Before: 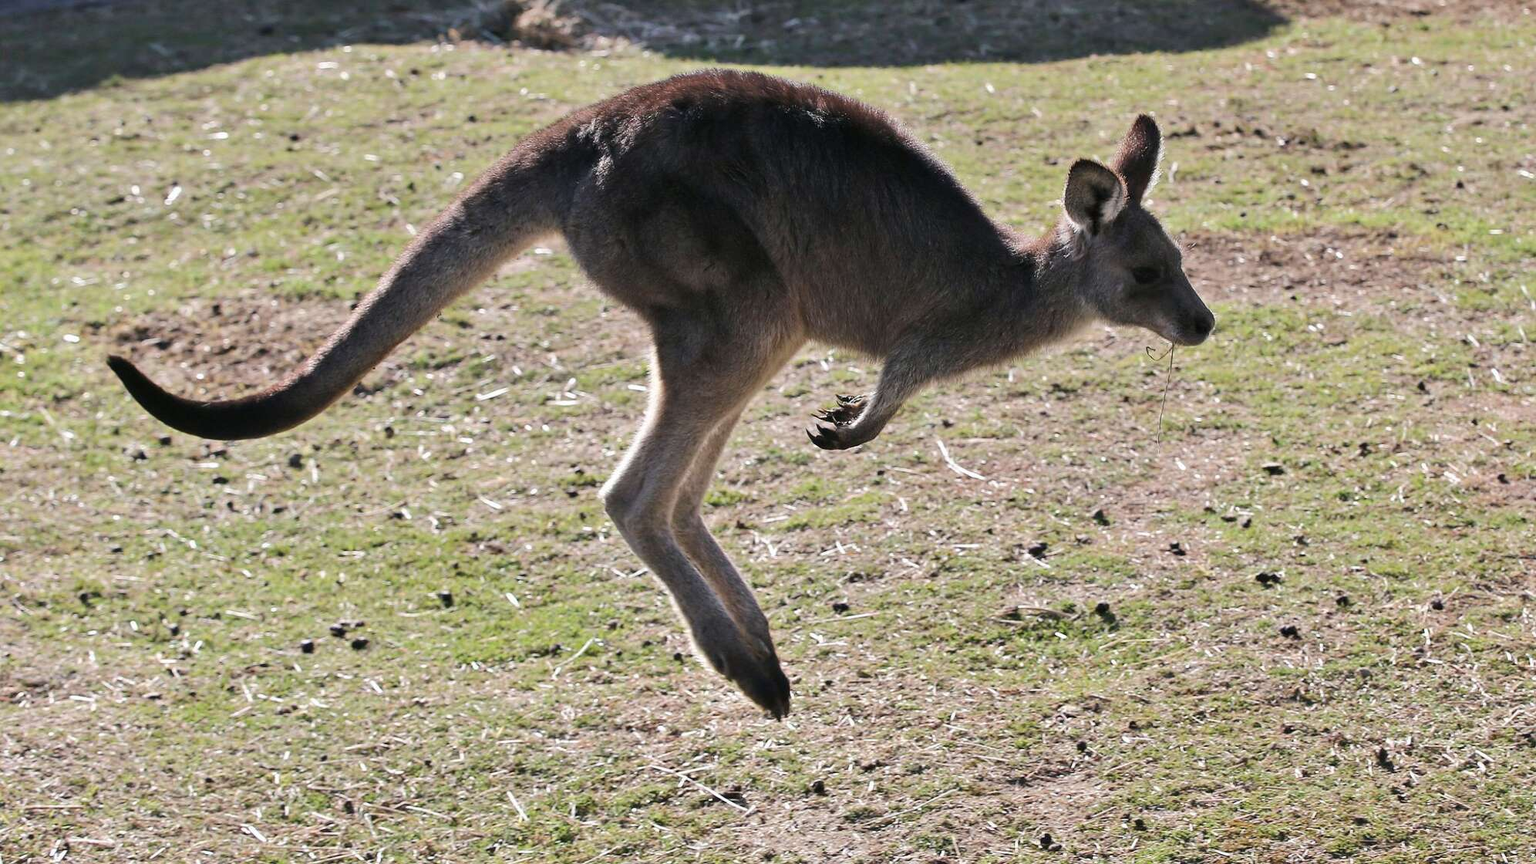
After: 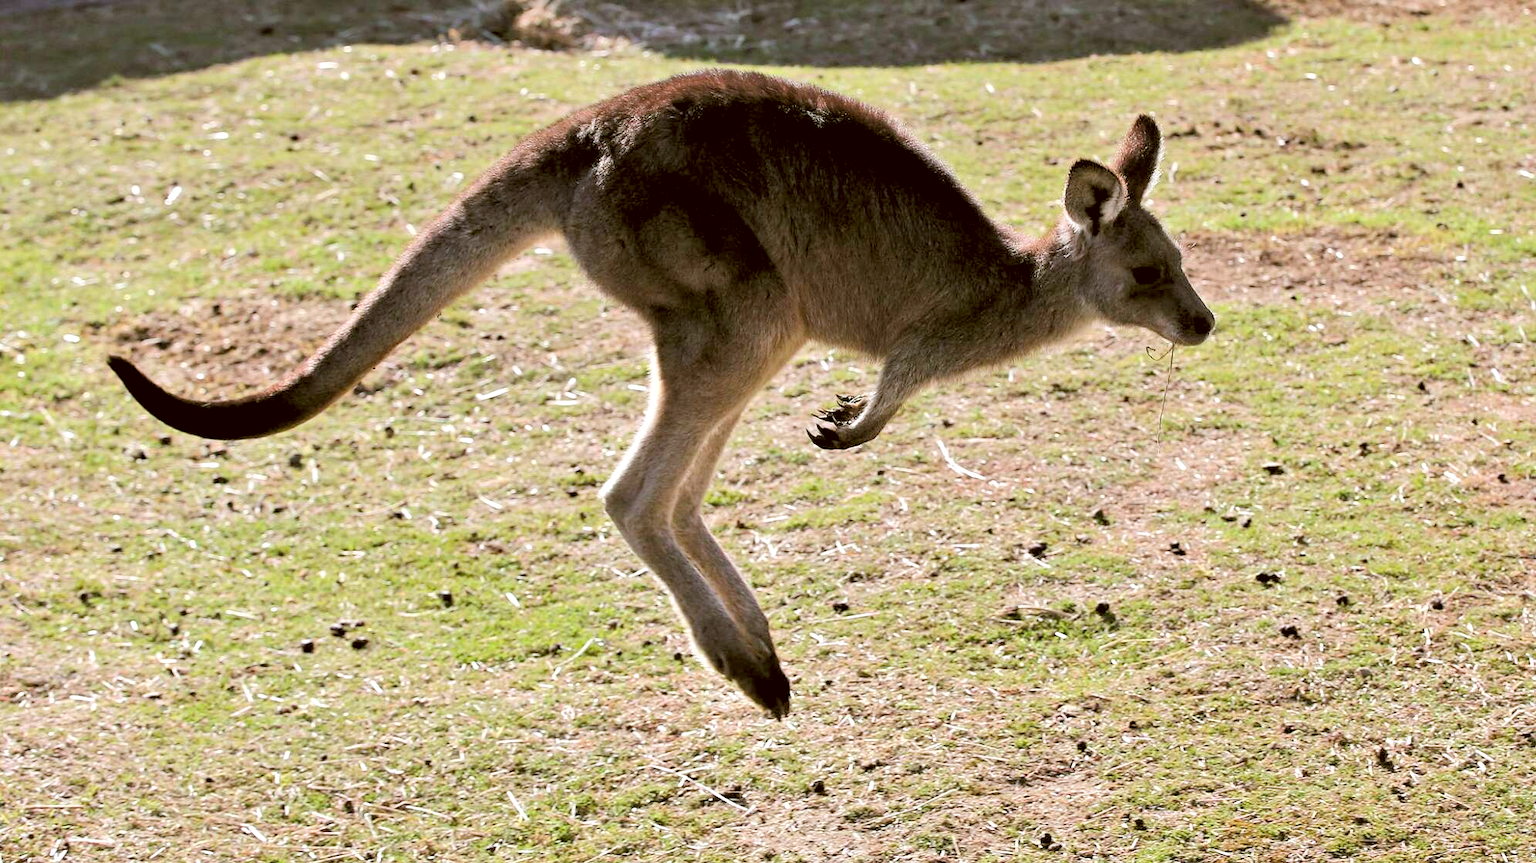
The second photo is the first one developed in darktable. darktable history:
color correction: highlights a* -0.482, highlights b* 0.161, shadows a* 4.66, shadows b* 20.72
rgb levels: levels [[0.01, 0.419, 0.839], [0, 0.5, 1], [0, 0.5, 1]]
contrast brightness saturation: brightness 0.09, saturation 0.19
